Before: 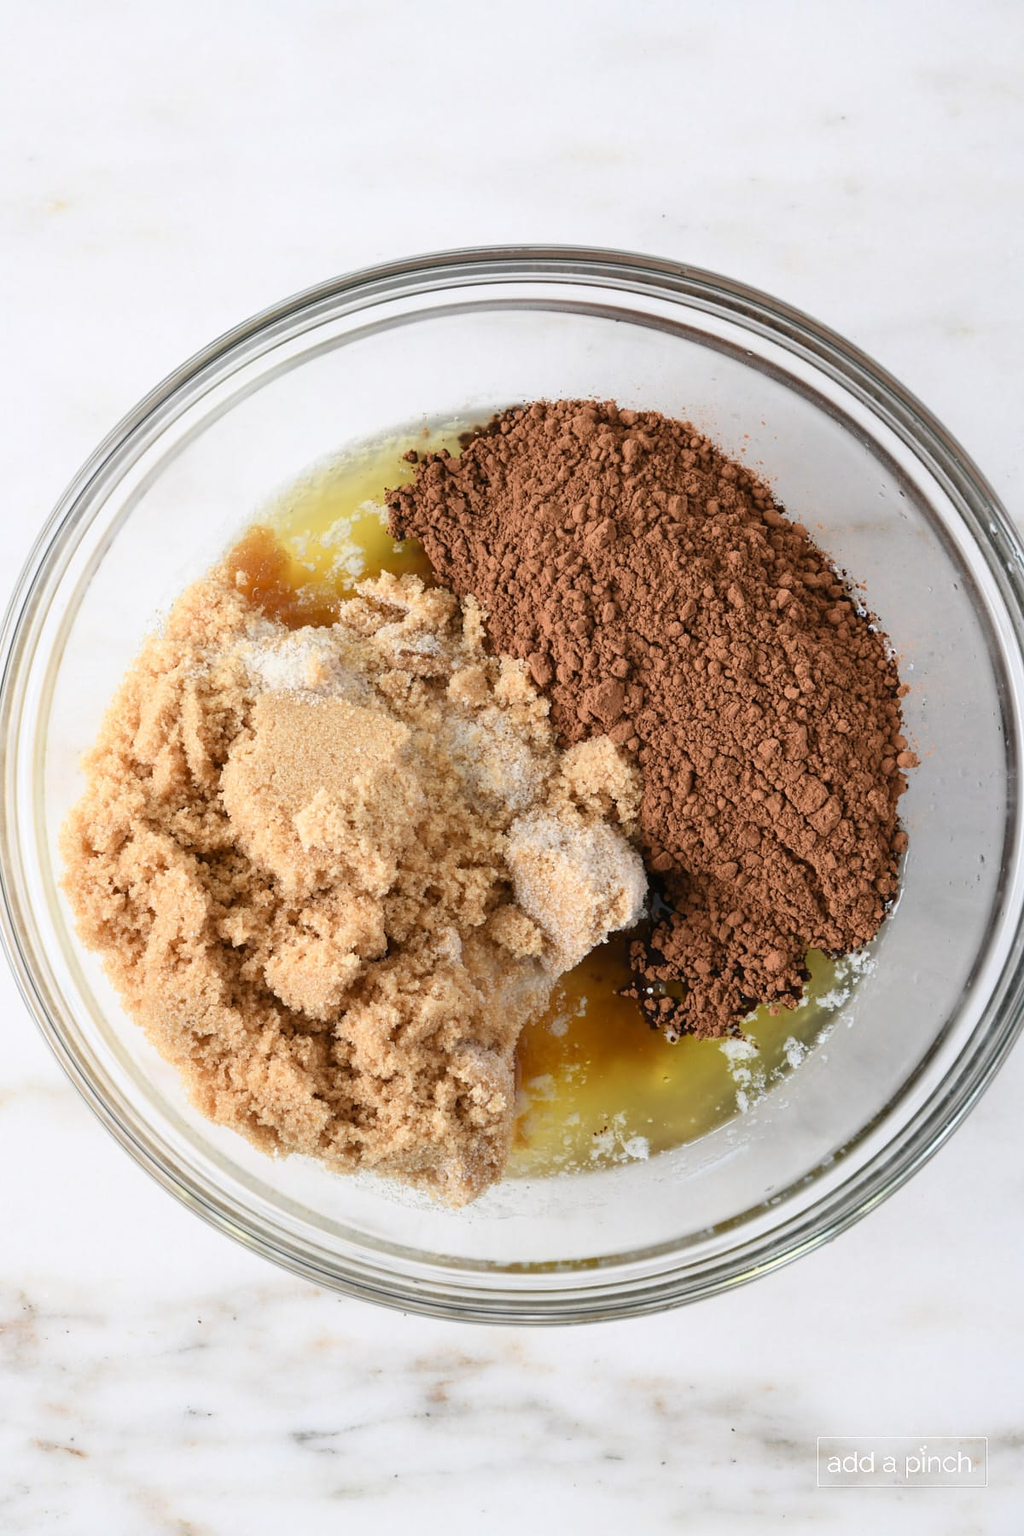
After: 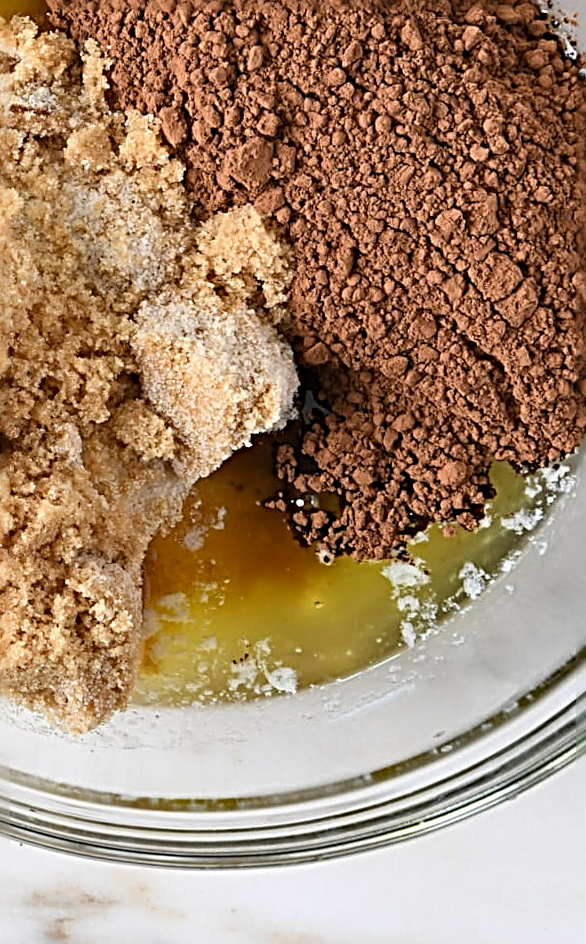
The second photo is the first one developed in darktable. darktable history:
rotate and perspective: rotation 0.062°, lens shift (vertical) 0.115, lens shift (horizontal) -0.133, crop left 0.047, crop right 0.94, crop top 0.061, crop bottom 0.94
sharpen: radius 3.69, amount 0.928
crop: left 34.479%, top 38.822%, right 13.718%, bottom 5.172%
haze removal: strength 0.29, distance 0.25, compatibility mode true, adaptive false
